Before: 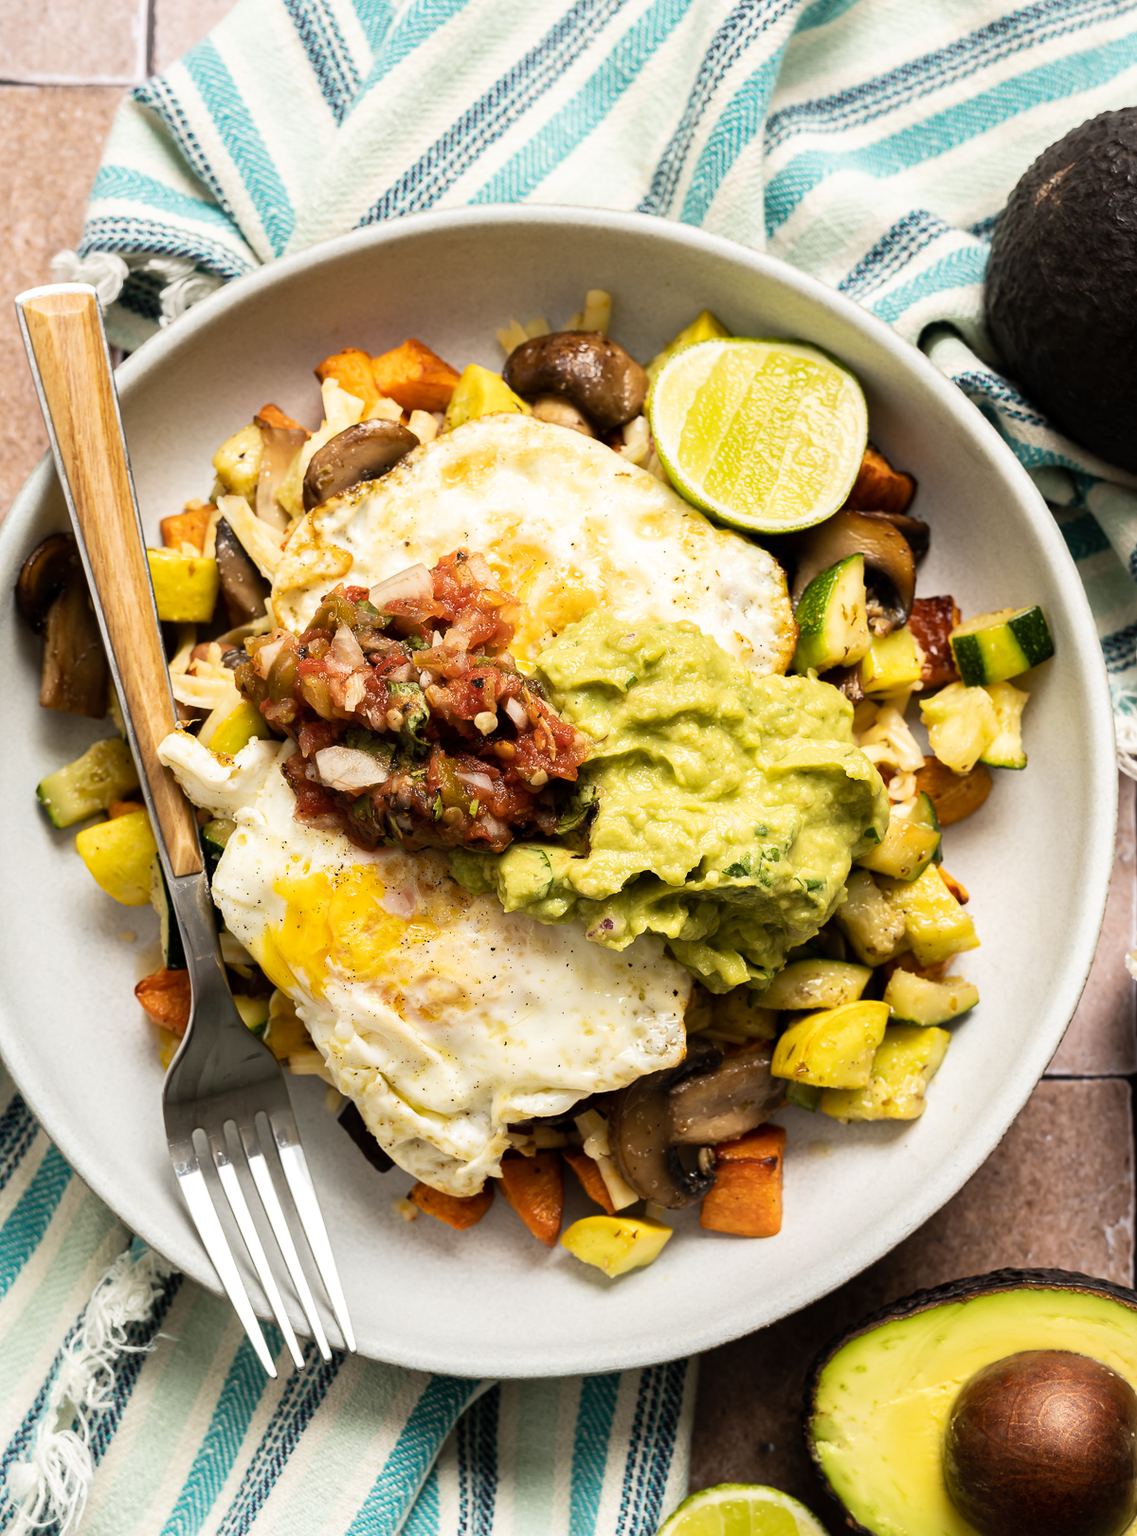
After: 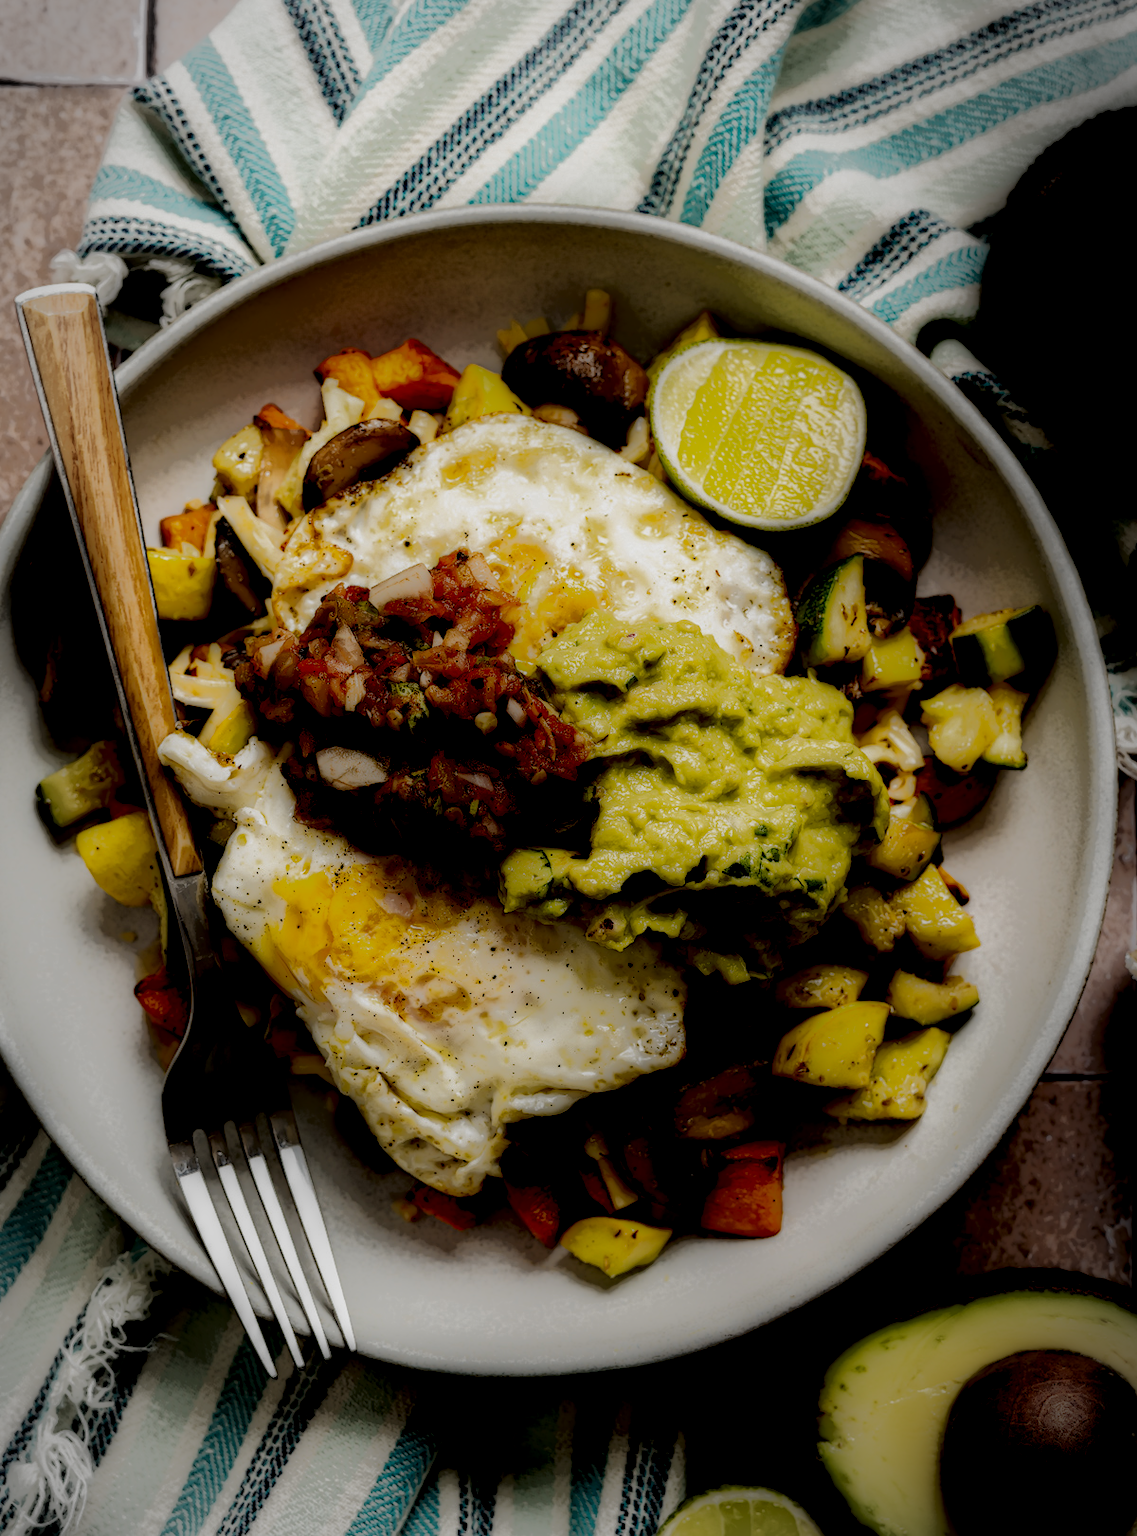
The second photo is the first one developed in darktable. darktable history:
vignetting: automatic ratio true
local contrast: highlights 3%, shadows 223%, detail 164%, midtone range 0.003
